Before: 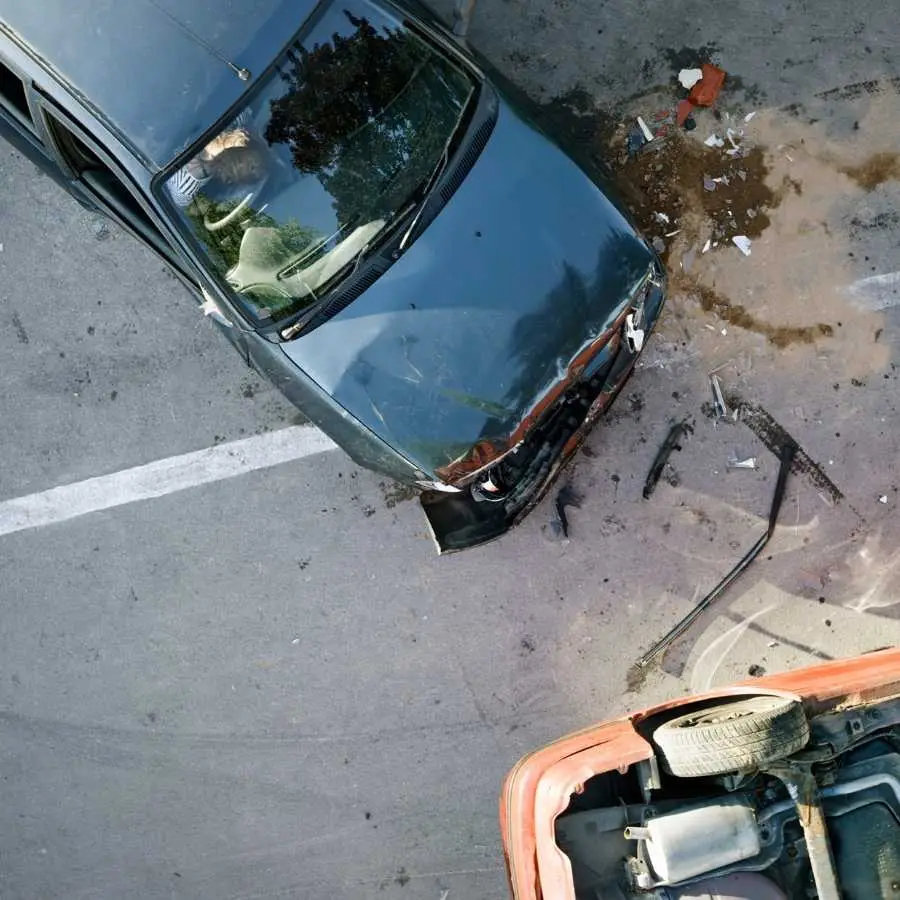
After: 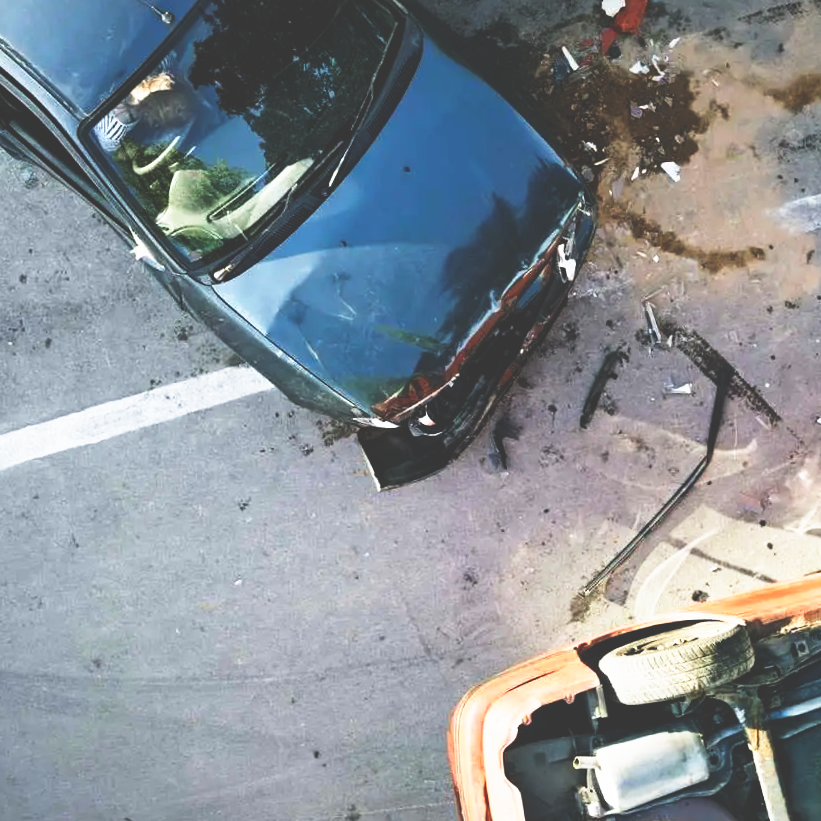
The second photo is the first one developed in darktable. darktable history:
crop and rotate: angle 1.96°, left 5.673%, top 5.673%
base curve: curves: ch0 [(0, 0.036) (0.007, 0.037) (0.604, 0.887) (1, 1)], preserve colors none
